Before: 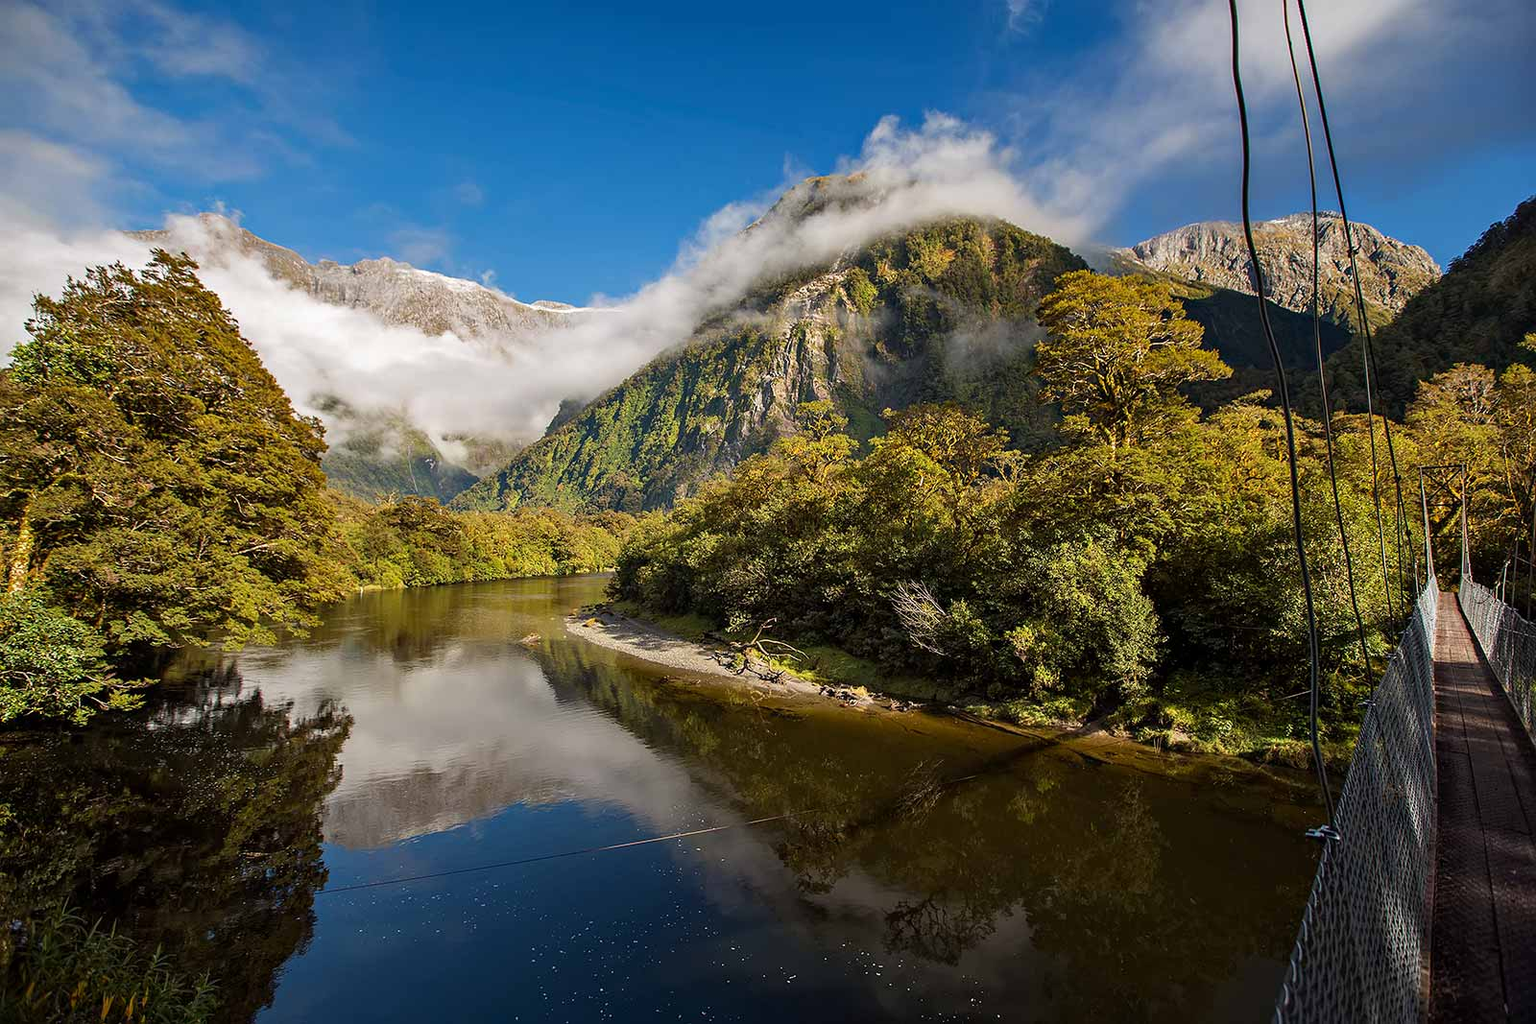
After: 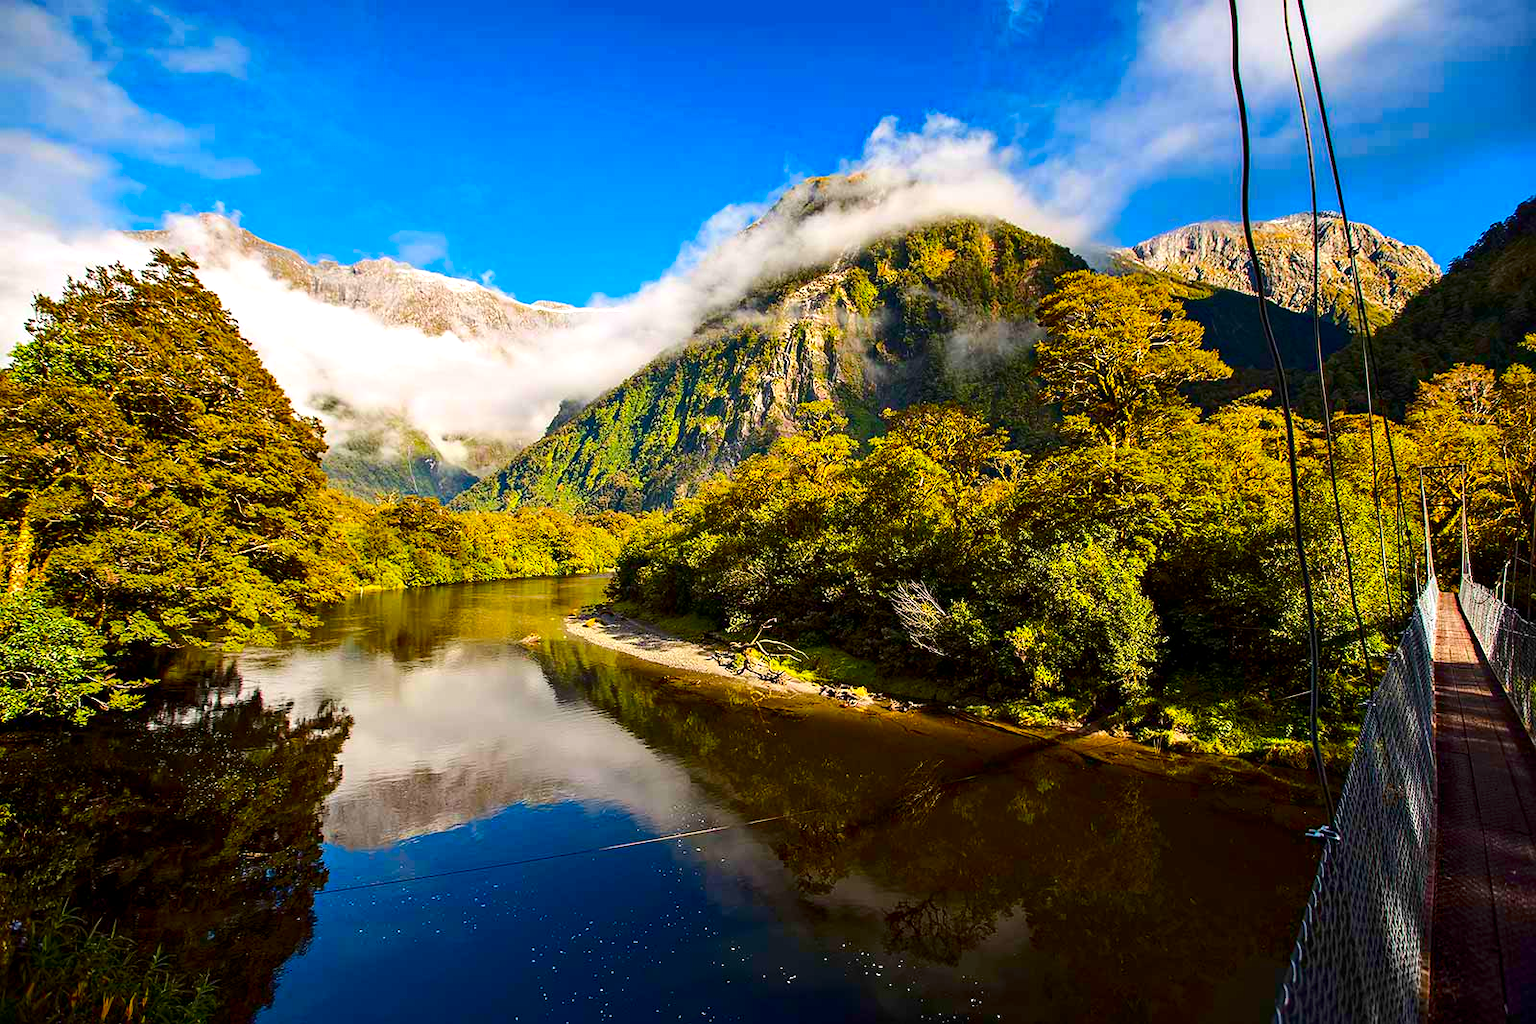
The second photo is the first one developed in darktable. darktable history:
contrast brightness saturation: contrast 0.19, brightness -0.11, saturation 0.21
color balance rgb: perceptual saturation grading › global saturation 25%, perceptual brilliance grading › mid-tones 10%, perceptual brilliance grading › shadows 15%, global vibrance 20%
exposure: black level correction 0.001, exposure 0.5 EV, compensate exposure bias true, compensate highlight preservation false
